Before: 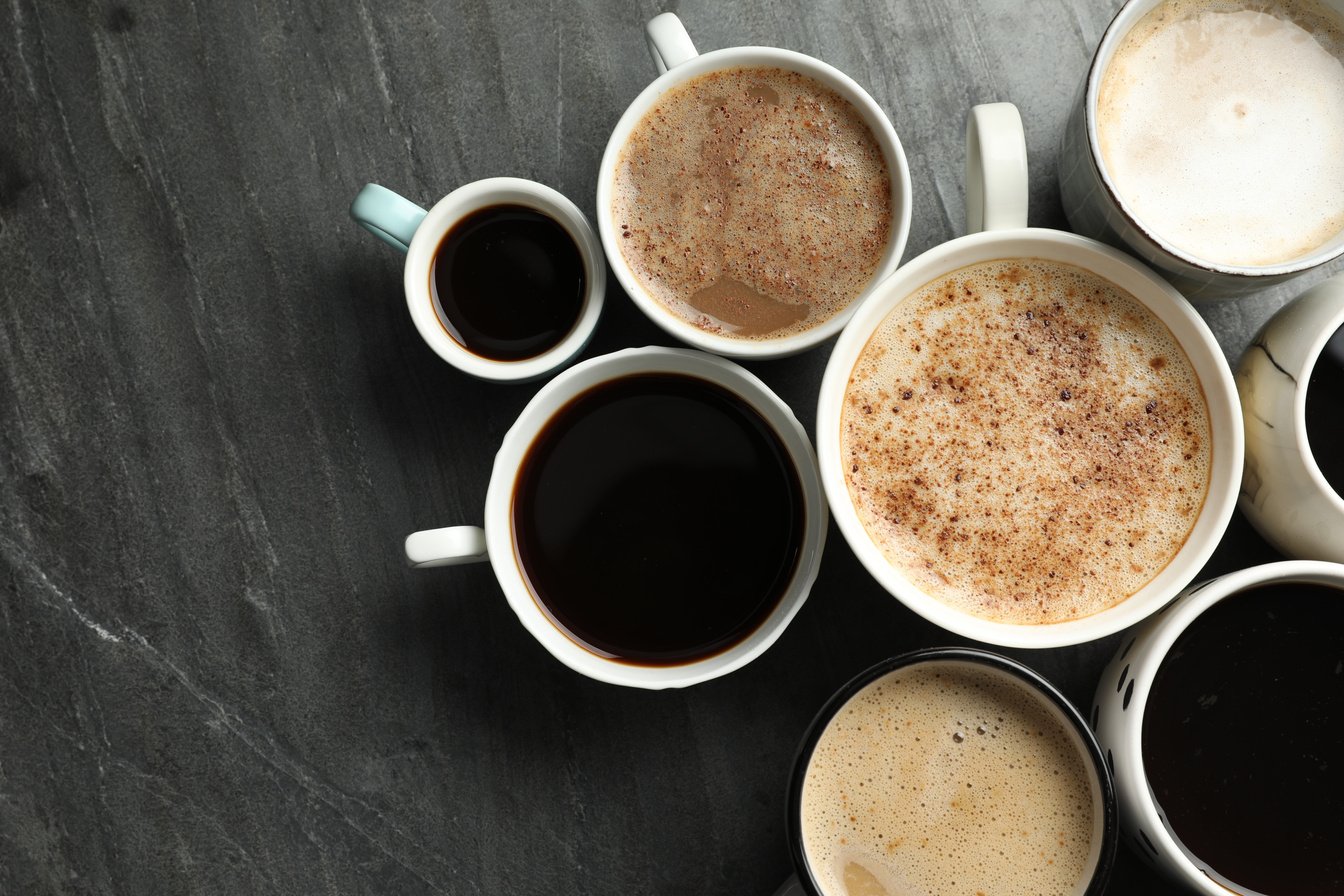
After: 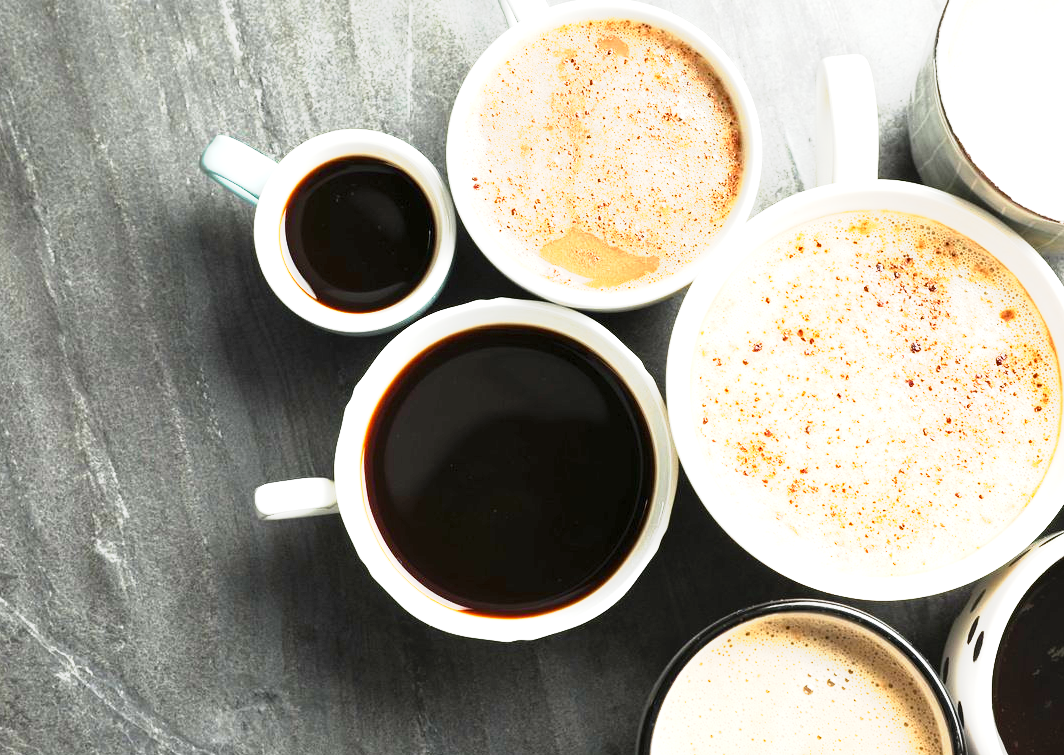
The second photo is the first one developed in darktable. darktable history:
exposure: exposure 1 EV, compensate highlight preservation false
crop: left 11.225%, top 5.381%, right 9.565%, bottom 10.314%
tone curve: curves: ch0 [(0, 0) (0.003, 0.005) (0.011, 0.018) (0.025, 0.041) (0.044, 0.072) (0.069, 0.113) (0.1, 0.163) (0.136, 0.221) (0.177, 0.289) (0.224, 0.366) (0.277, 0.452) (0.335, 0.546) (0.399, 0.65) (0.468, 0.763) (0.543, 0.885) (0.623, 0.93) (0.709, 0.946) (0.801, 0.963) (0.898, 0.981) (1, 1)], preserve colors none
